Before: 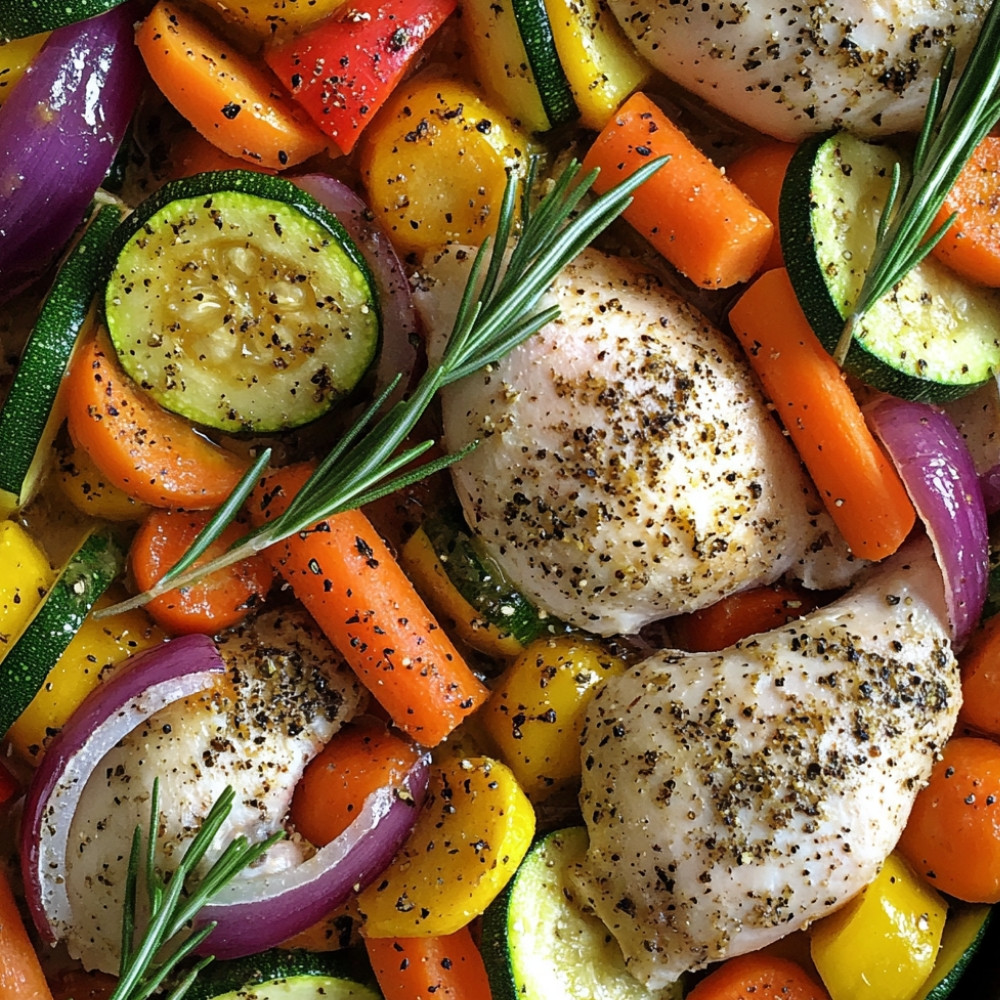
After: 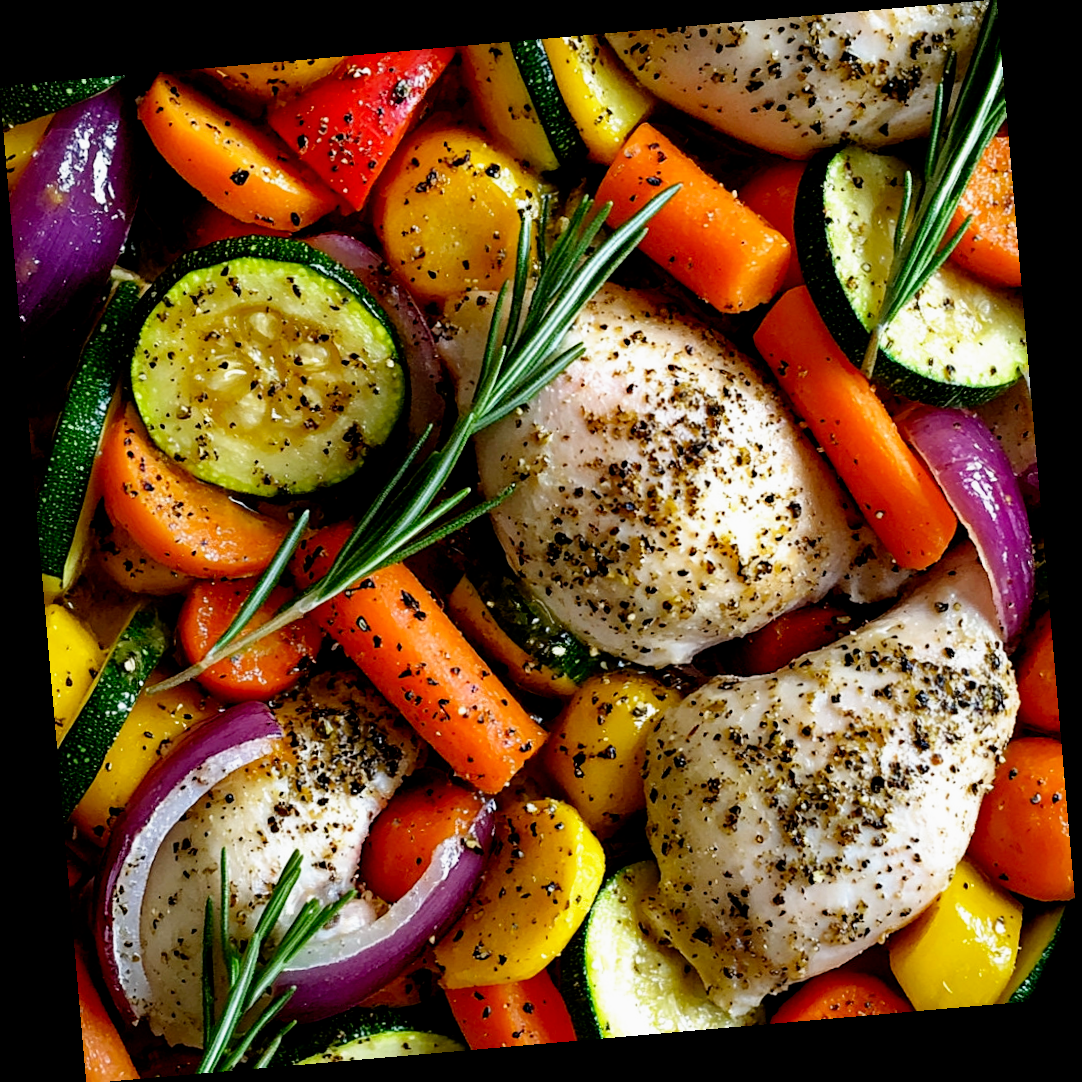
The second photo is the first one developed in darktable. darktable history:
filmic rgb: black relative exposure -6.3 EV, white relative exposure 2.8 EV, threshold 3 EV, target black luminance 0%, hardness 4.6, latitude 67.35%, contrast 1.292, shadows ↔ highlights balance -3.5%, preserve chrominance no, color science v4 (2020), contrast in shadows soft, enable highlight reconstruction true
rotate and perspective: rotation -4.98°, automatic cropping off
